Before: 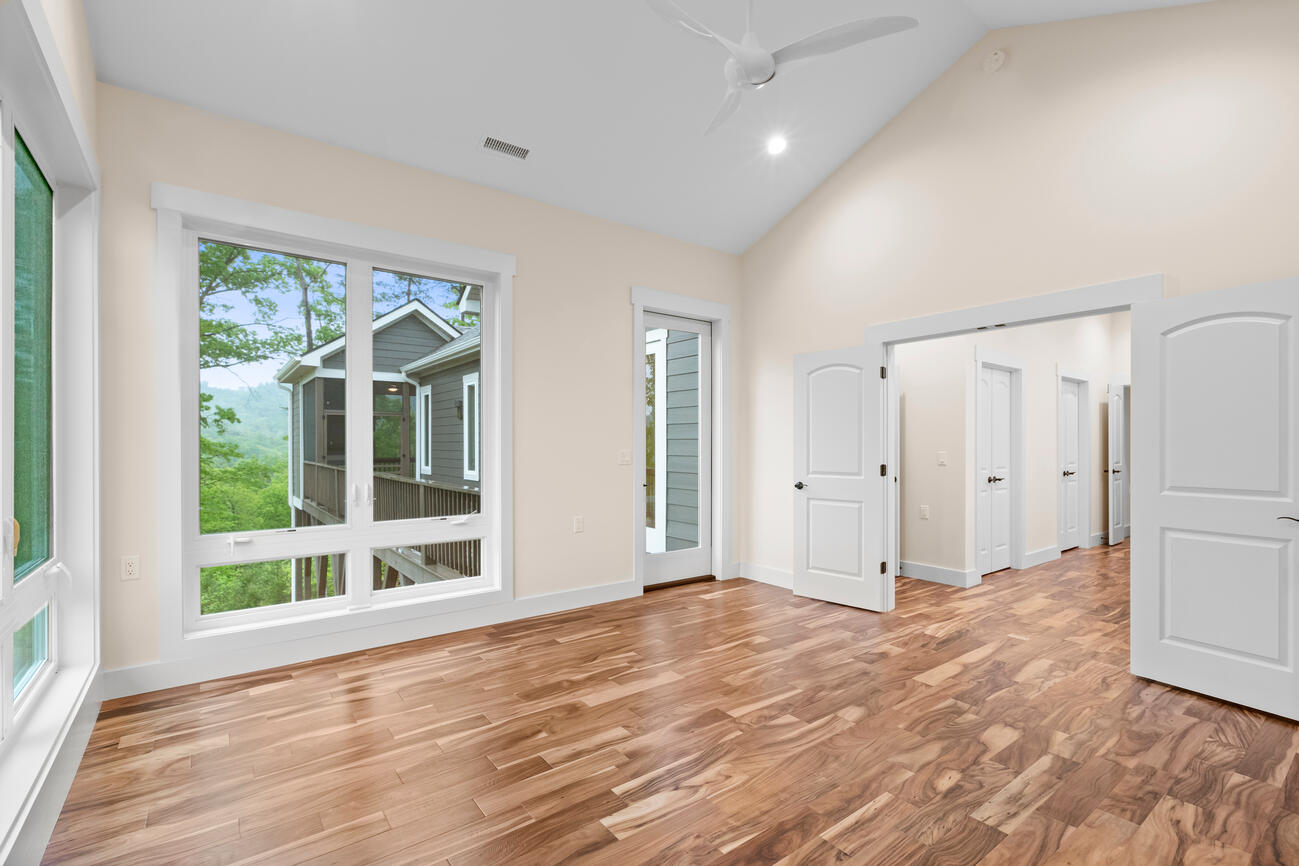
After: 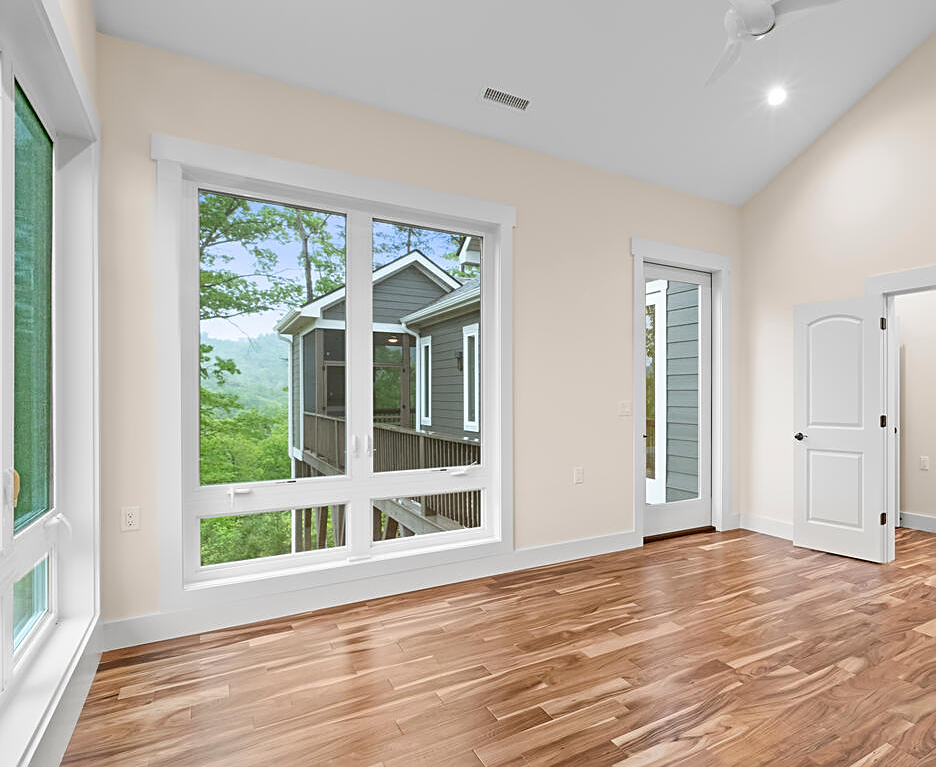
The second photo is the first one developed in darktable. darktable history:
sharpen: on, module defaults
crop: top 5.761%, right 27.894%, bottom 5.643%
